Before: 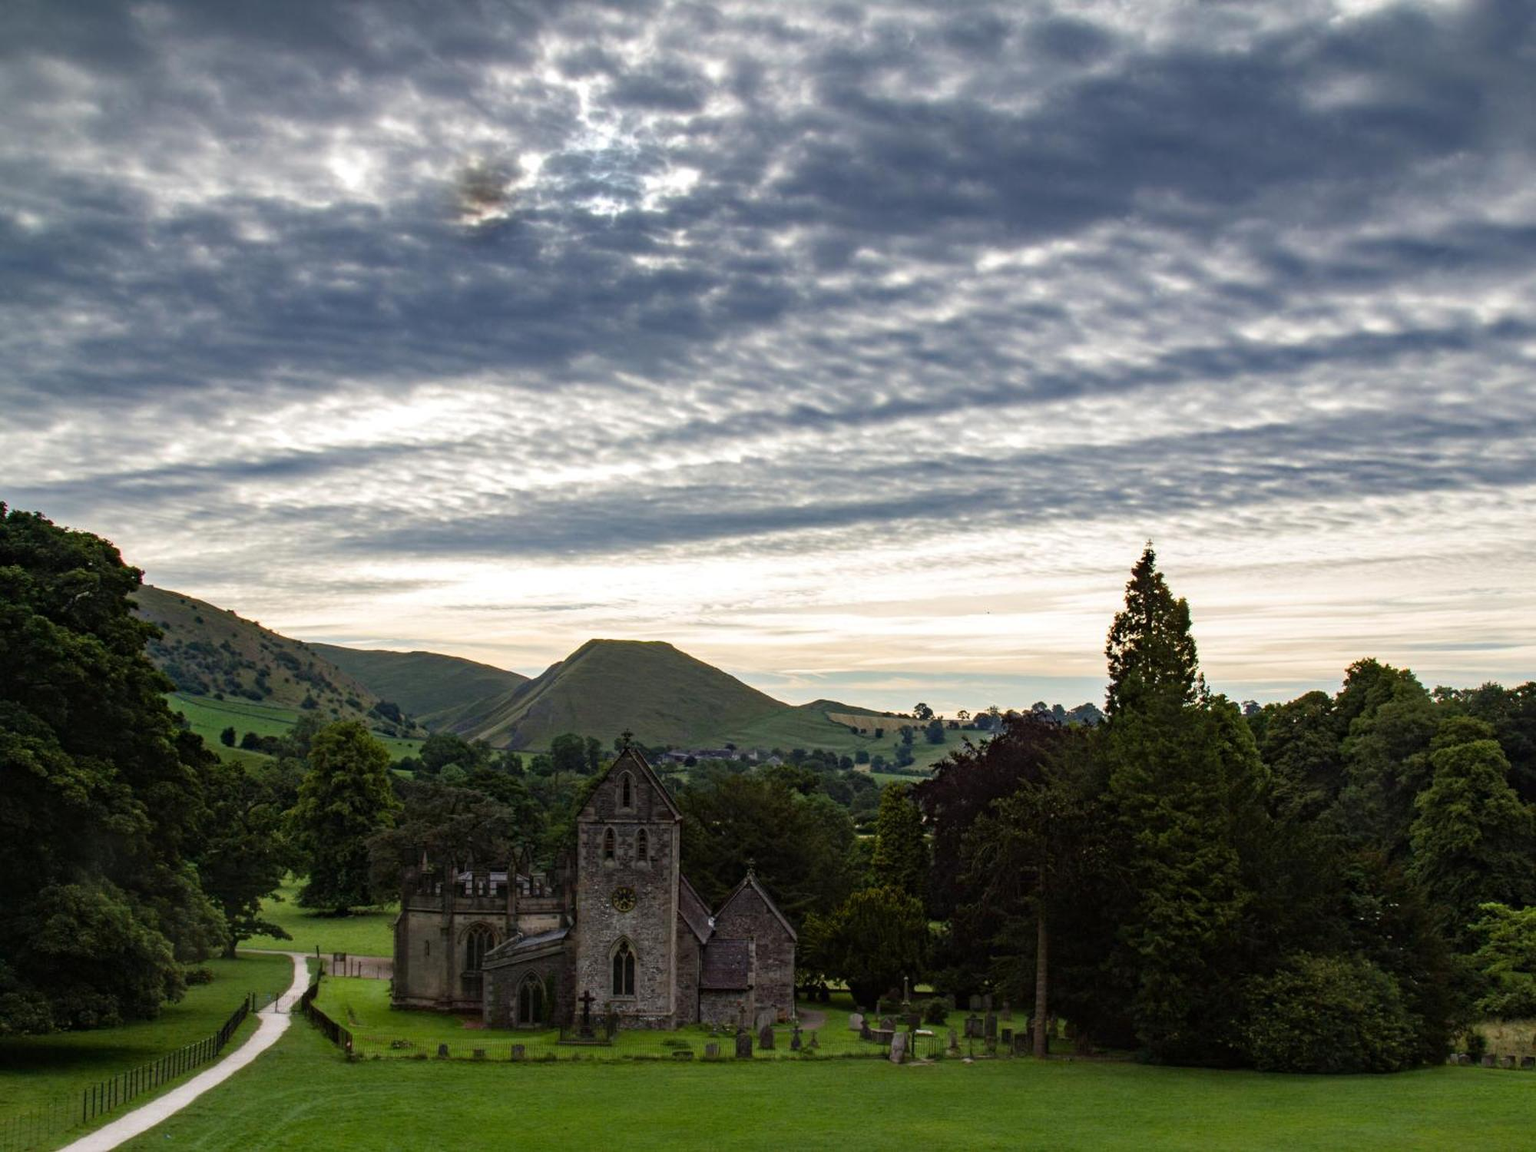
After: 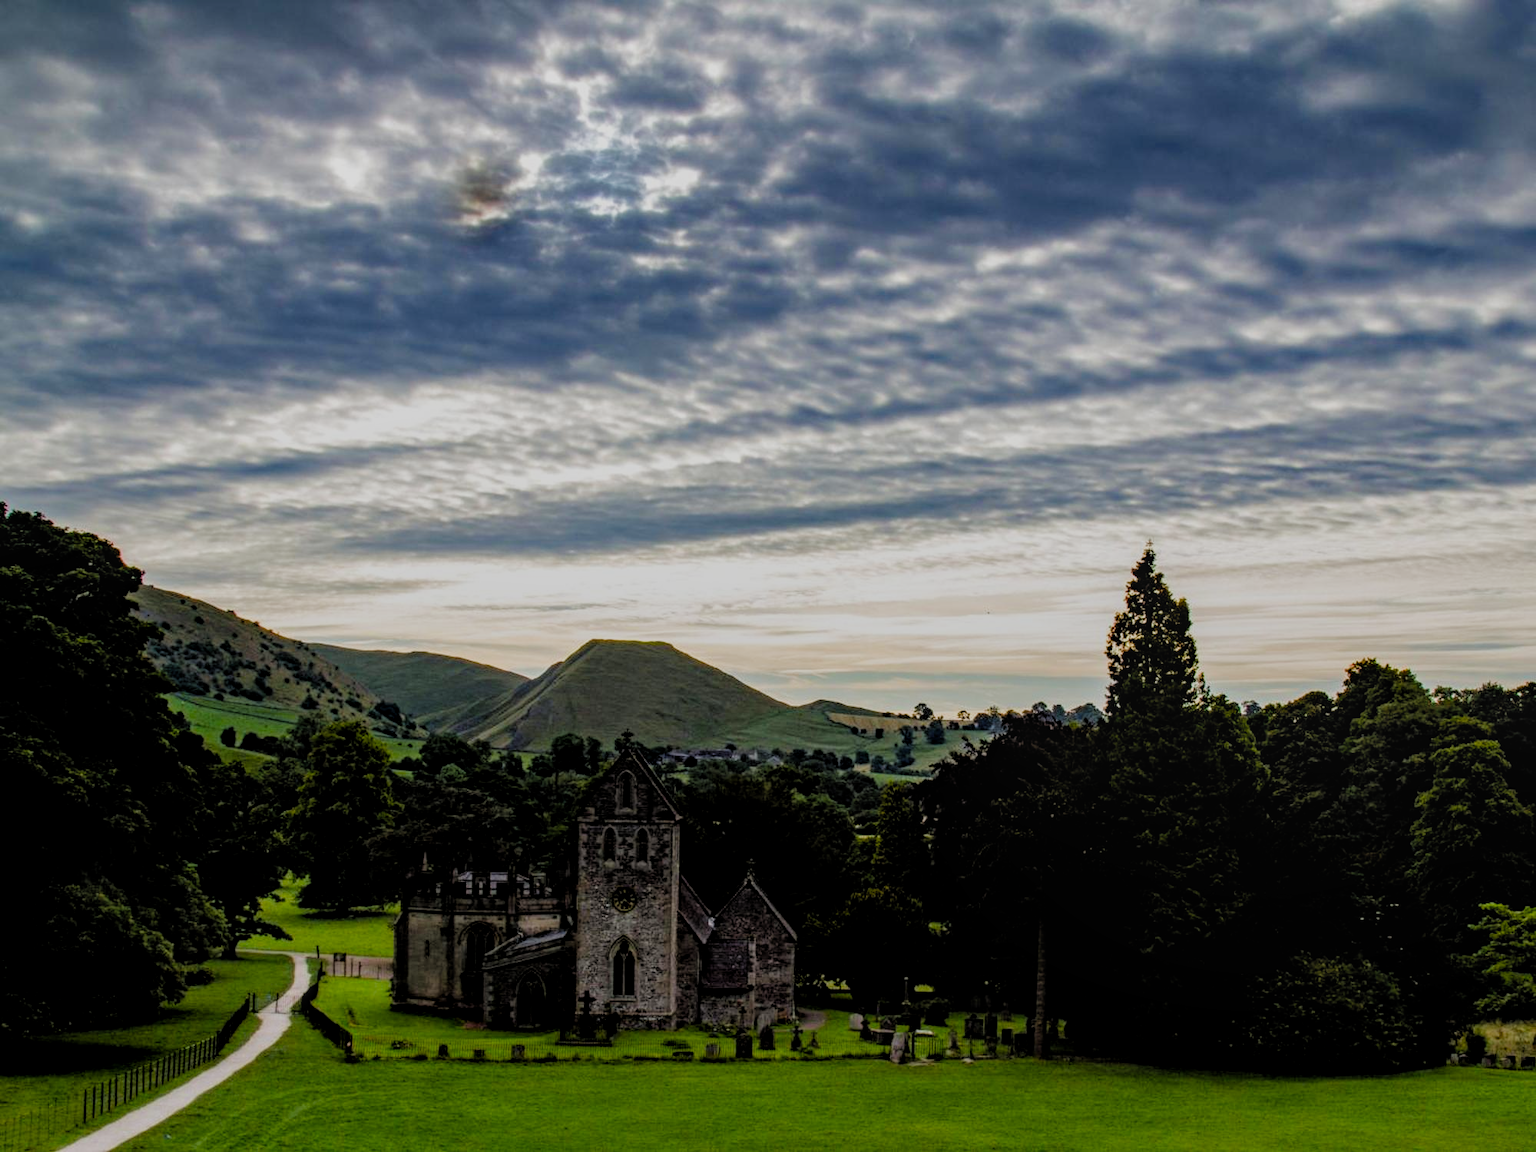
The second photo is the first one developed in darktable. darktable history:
local contrast: on, module defaults
filmic rgb: black relative exposure -4.4 EV, white relative exposure 5 EV, threshold 3 EV, hardness 2.23, latitude 40.06%, contrast 1.15, highlights saturation mix 10%, shadows ↔ highlights balance 1.04%, preserve chrominance RGB euclidean norm (legacy), color science v4 (2020), enable highlight reconstruction true
